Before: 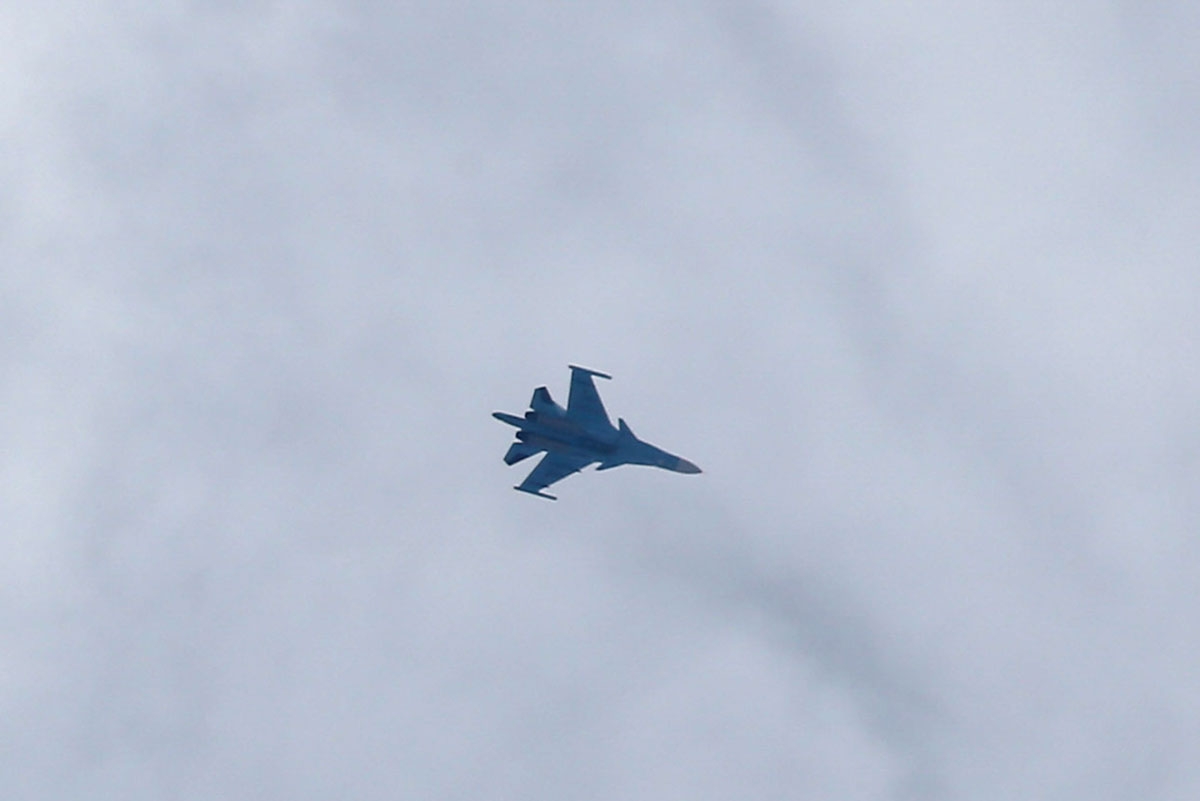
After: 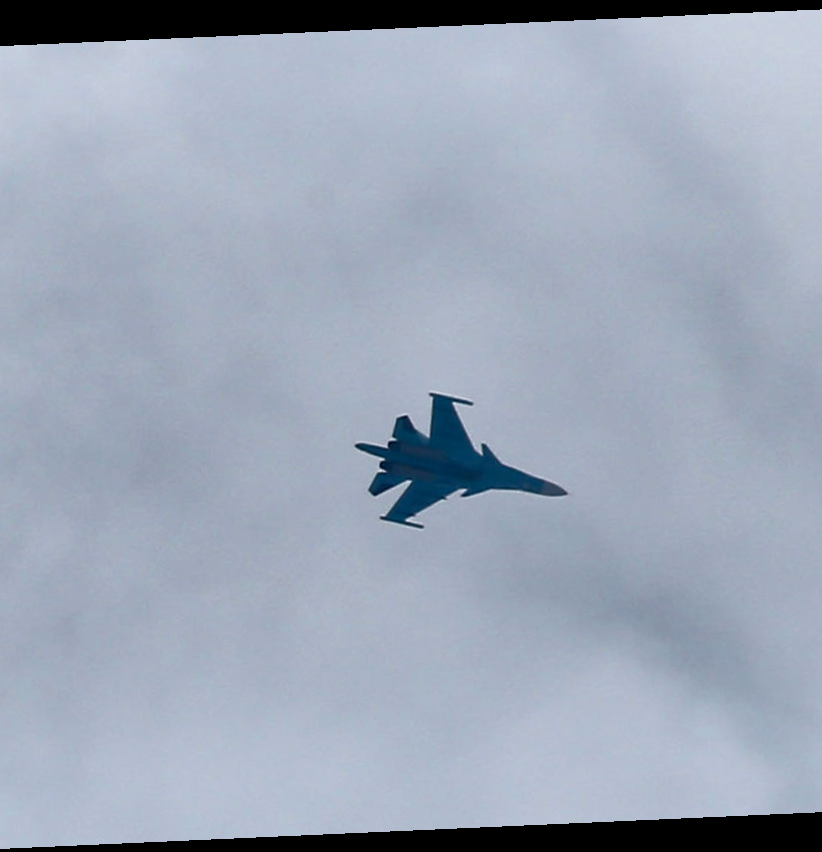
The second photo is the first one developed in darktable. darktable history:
shadows and highlights: radius 108.52, shadows 23.73, highlights -59.32, low approximation 0.01, soften with gaussian
rotate and perspective: rotation -2.56°, automatic cropping off
color zones: curves: ch1 [(0.239, 0.552) (0.75, 0.5)]; ch2 [(0.25, 0.462) (0.749, 0.457)], mix 25.94%
crop and rotate: left 12.648%, right 20.685%
